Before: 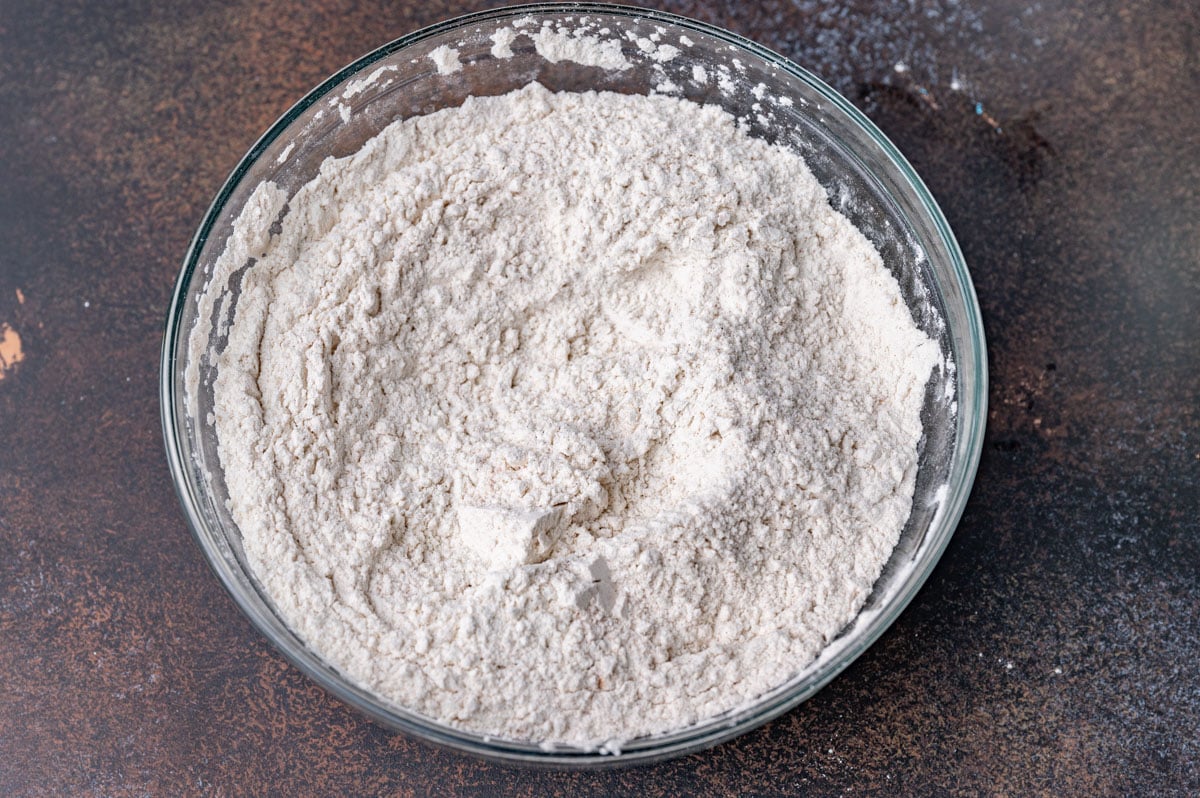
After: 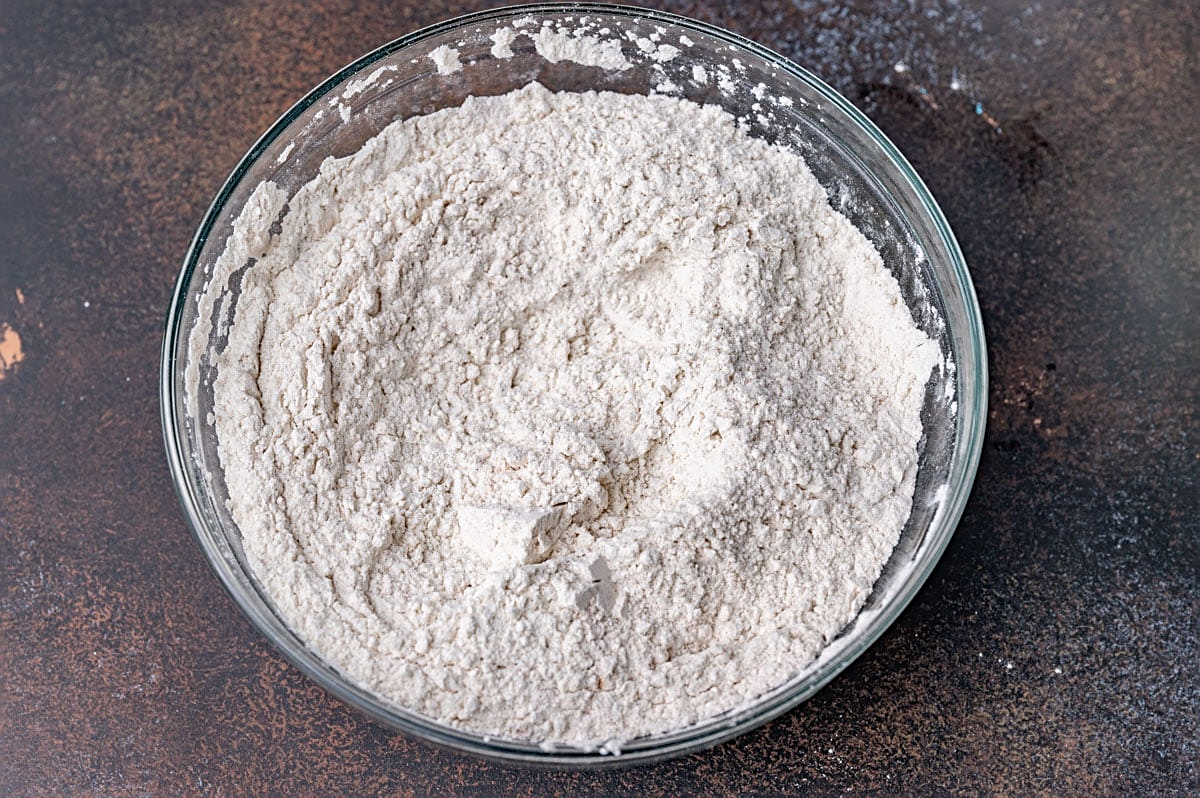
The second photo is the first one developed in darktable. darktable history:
sharpen: amount 0.478
